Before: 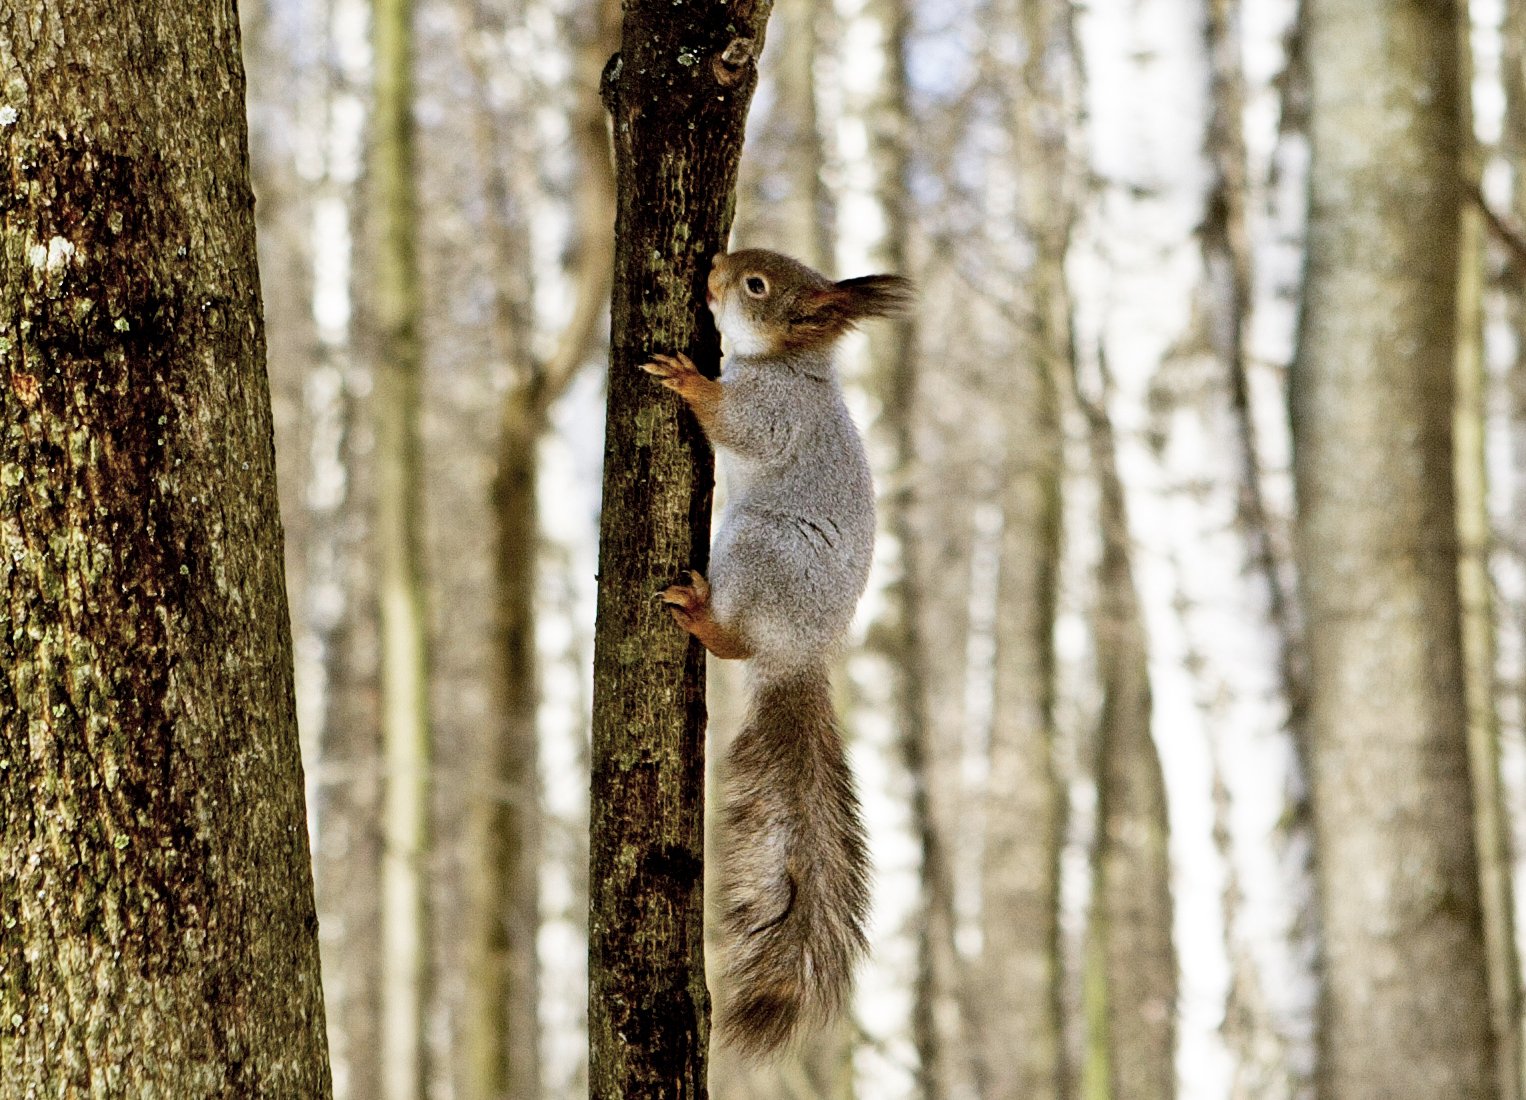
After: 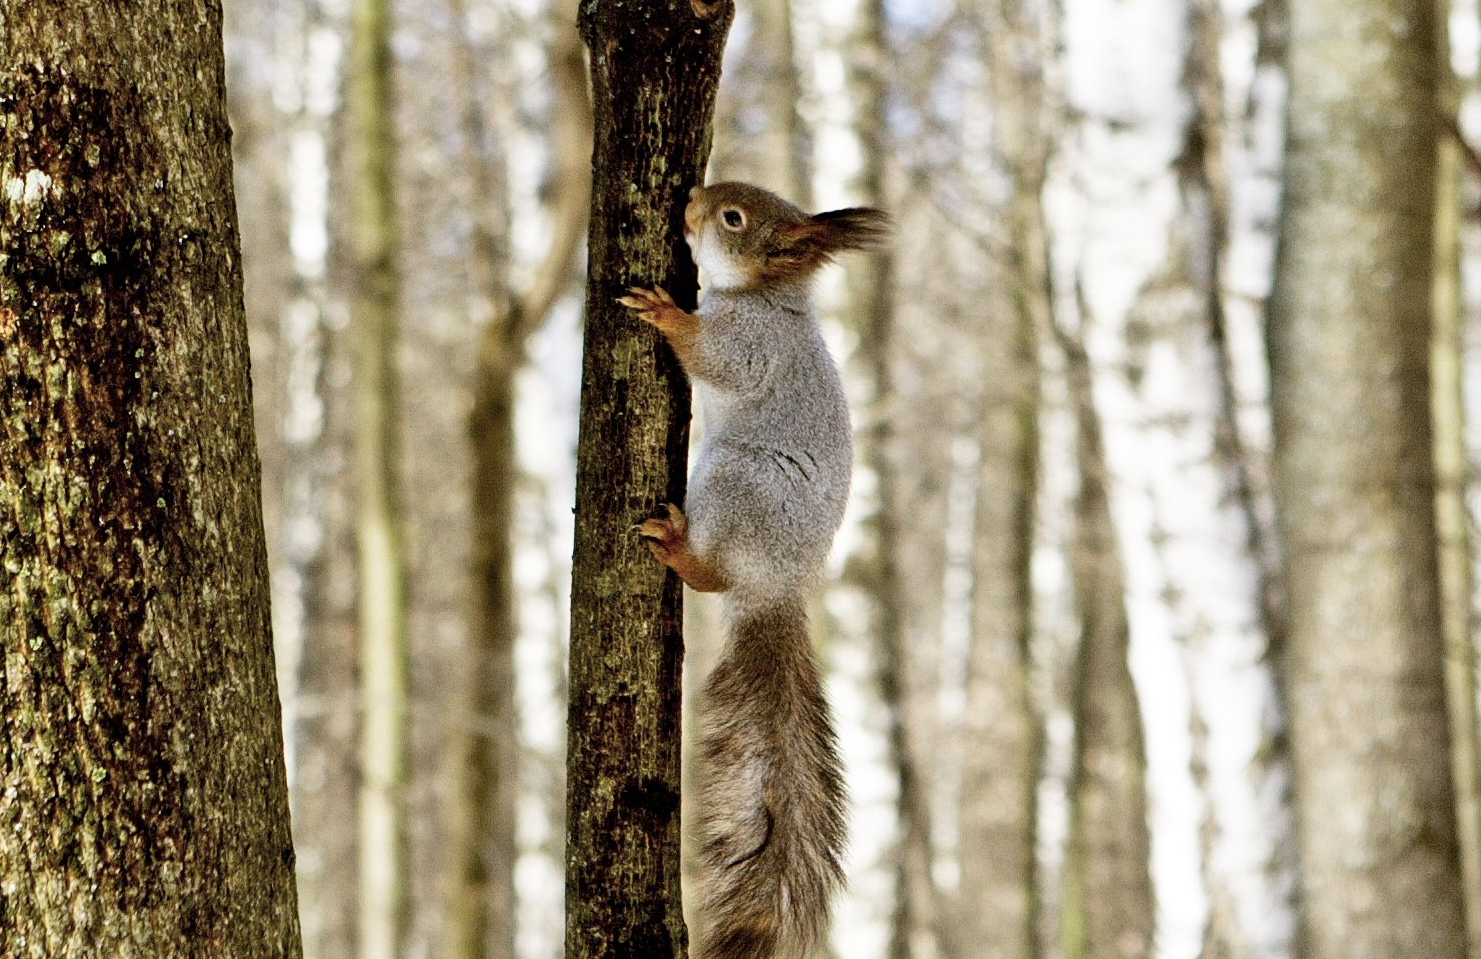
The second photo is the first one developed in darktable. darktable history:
crop: left 1.507%, top 6.147%, right 1.379%, bottom 6.637%
tone equalizer: on, module defaults
